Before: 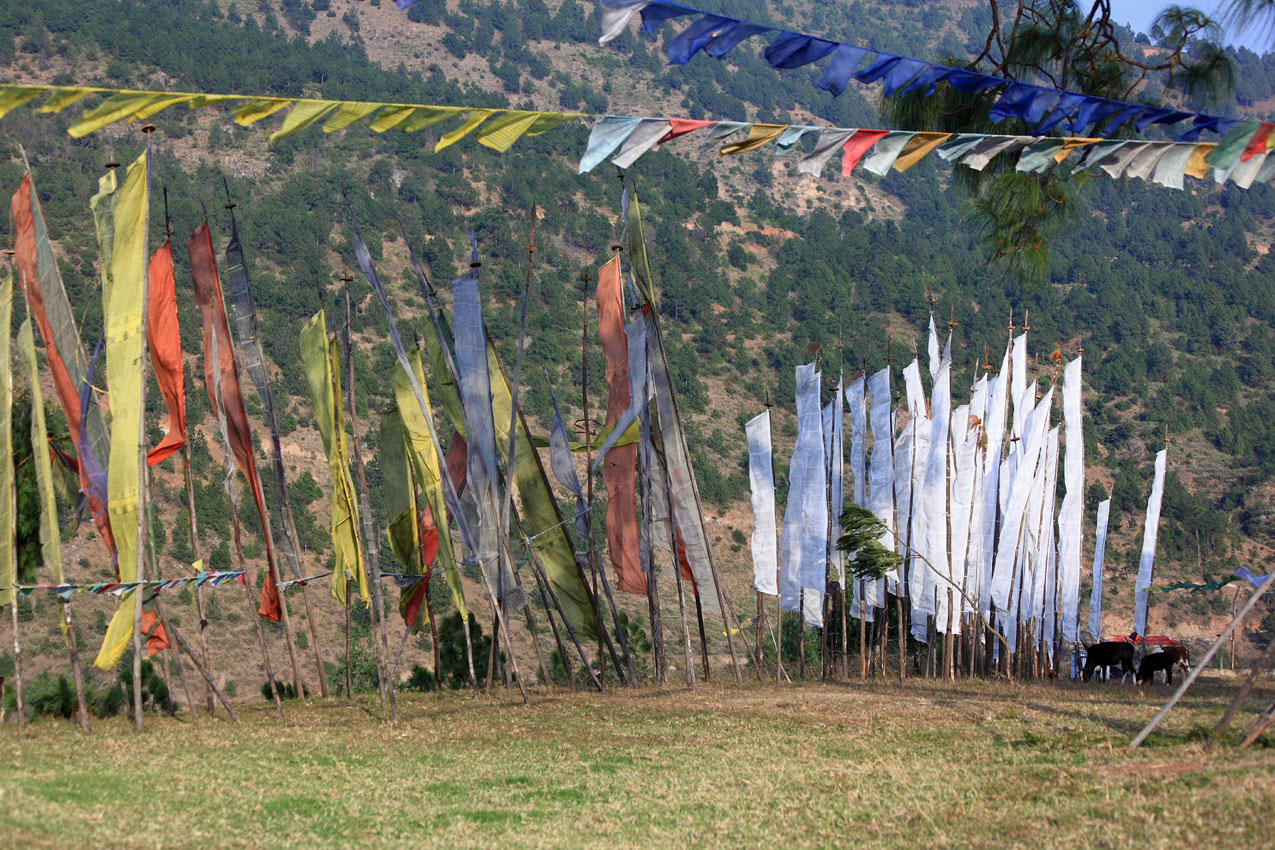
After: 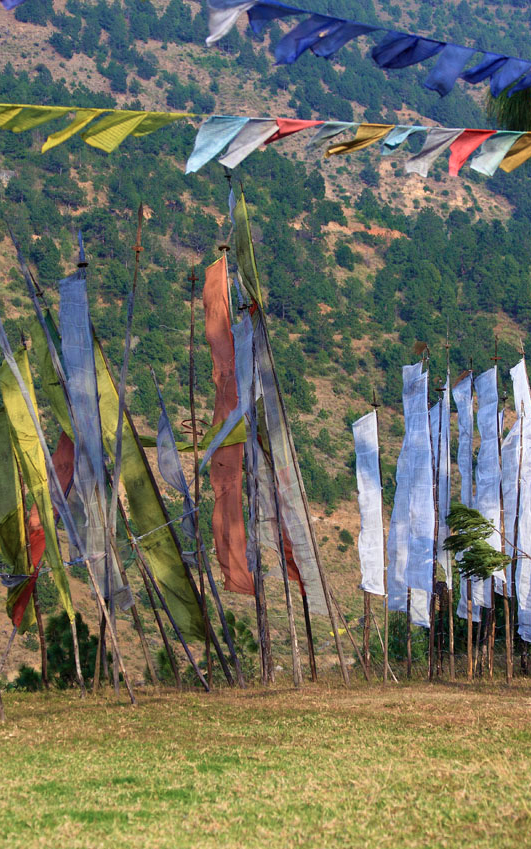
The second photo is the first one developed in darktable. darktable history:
crop: left 30.893%, right 27.42%
velvia: strength 44.58%
